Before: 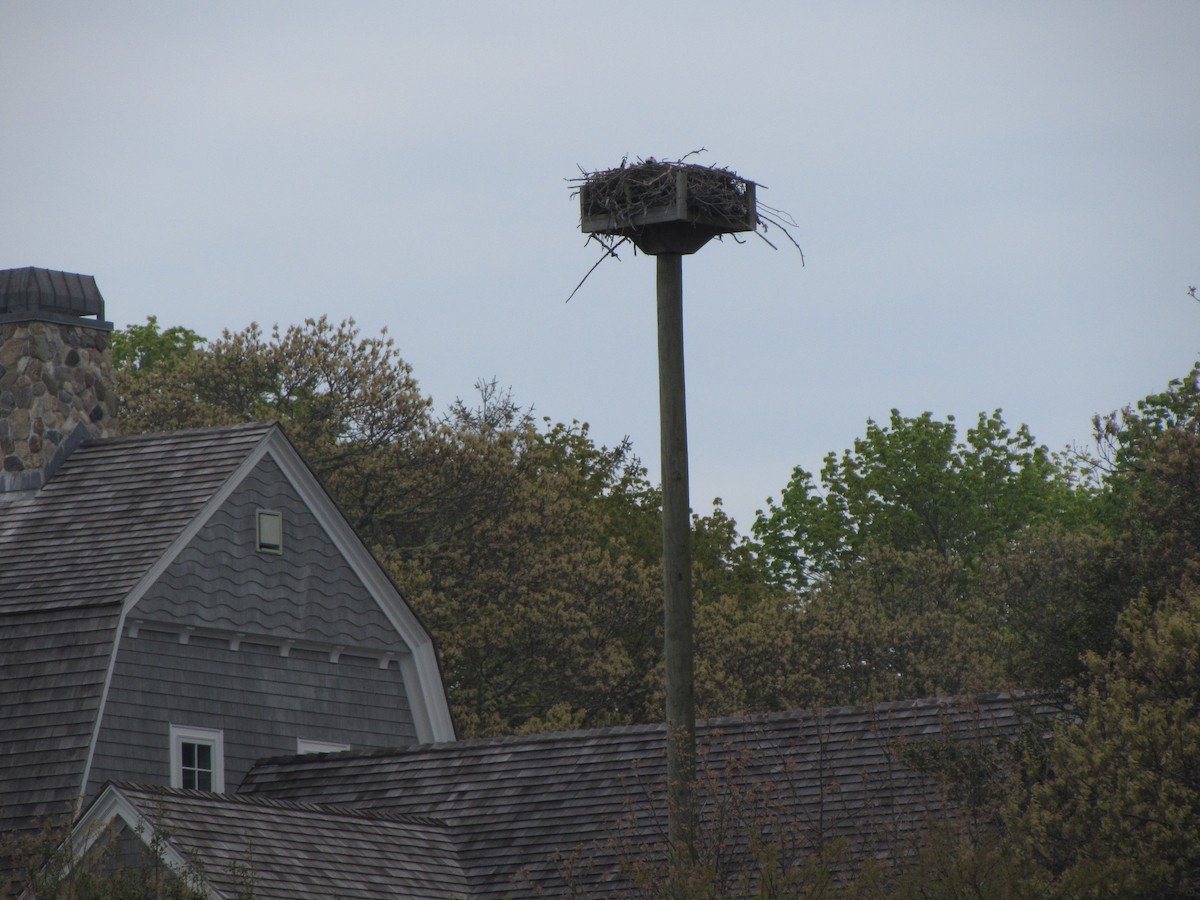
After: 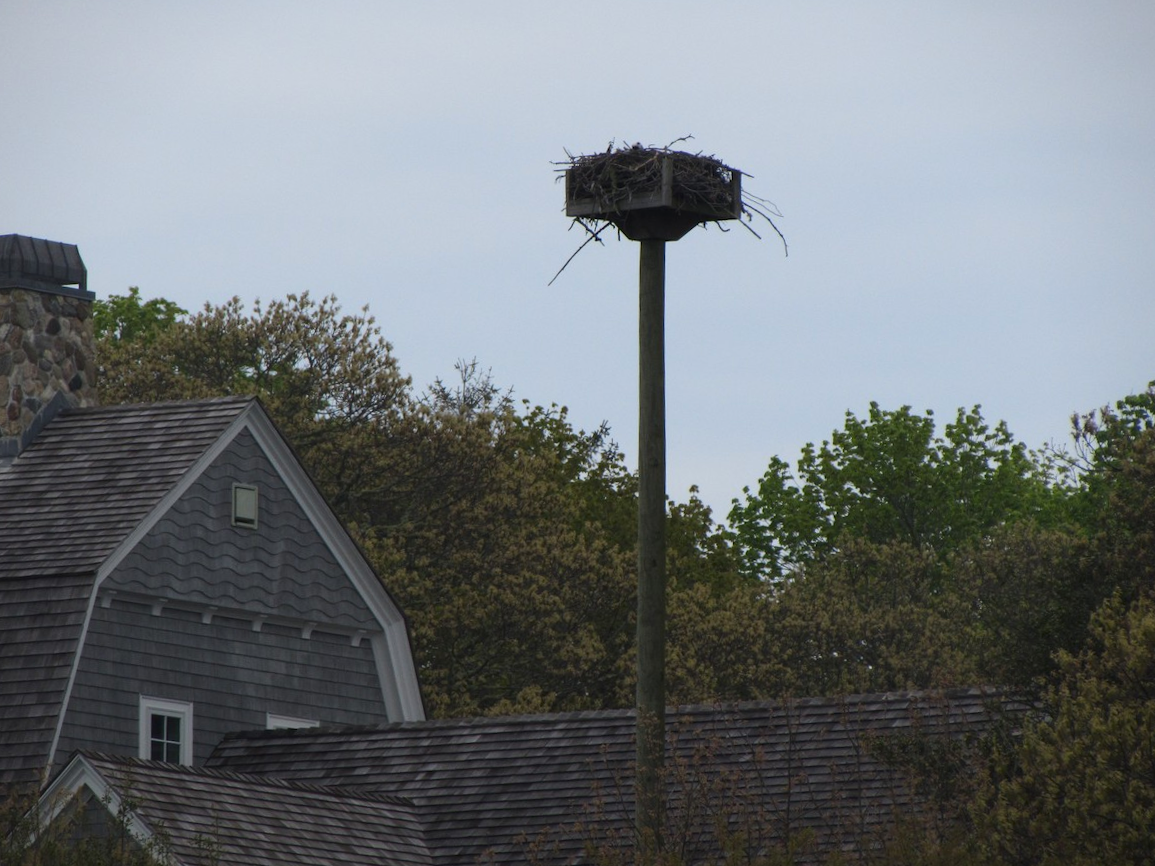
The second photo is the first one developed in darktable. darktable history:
contrast brightness saturation: contrast 0.15, brightness -0.01, saturation 0.1
crop and rotate: angle -1.69°
